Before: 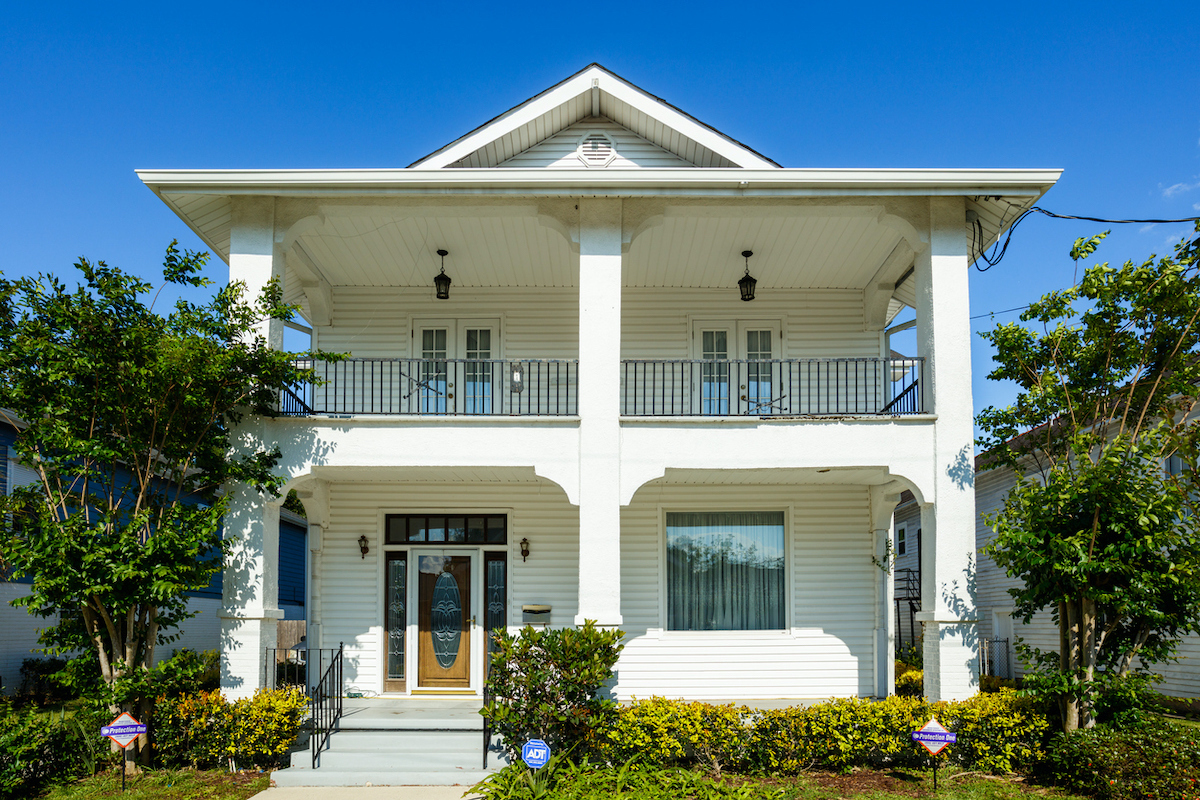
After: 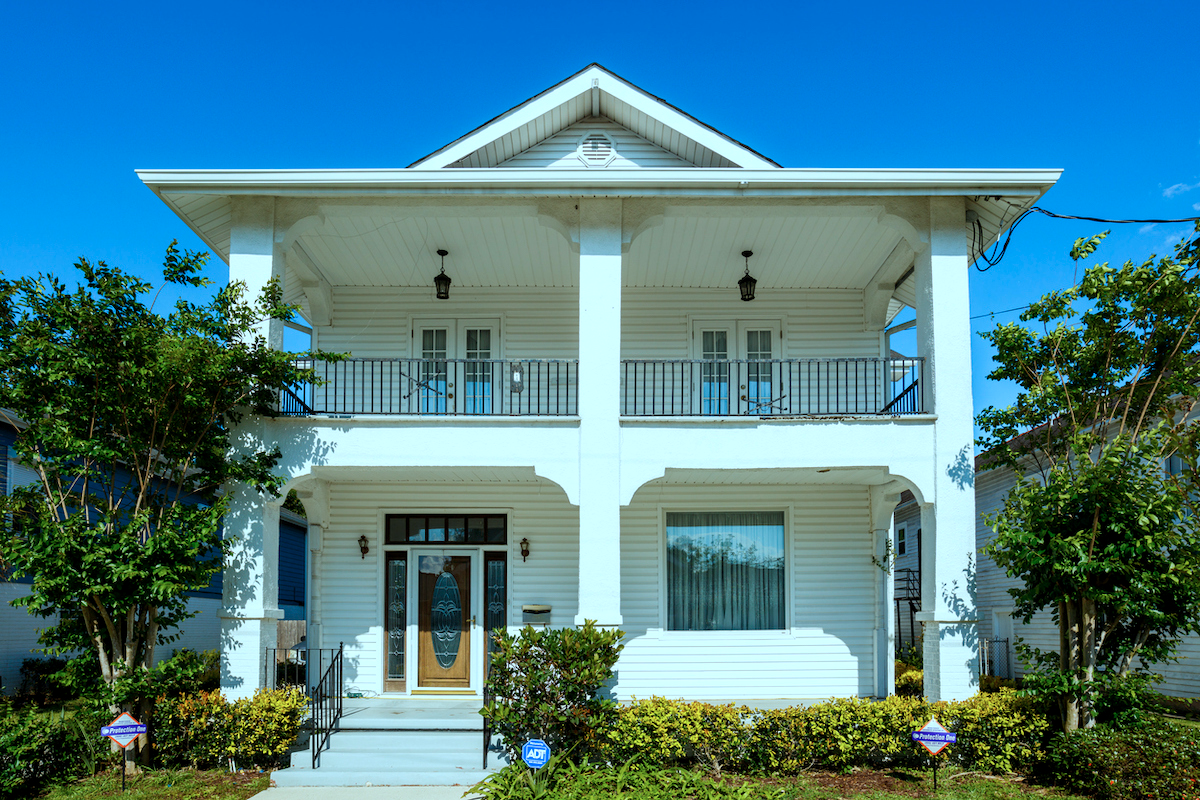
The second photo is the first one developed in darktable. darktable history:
color correction: highlights a* -11.32, highlights b* -15.62
exposure: black level correction 0.001, compensate highlight preservation false
